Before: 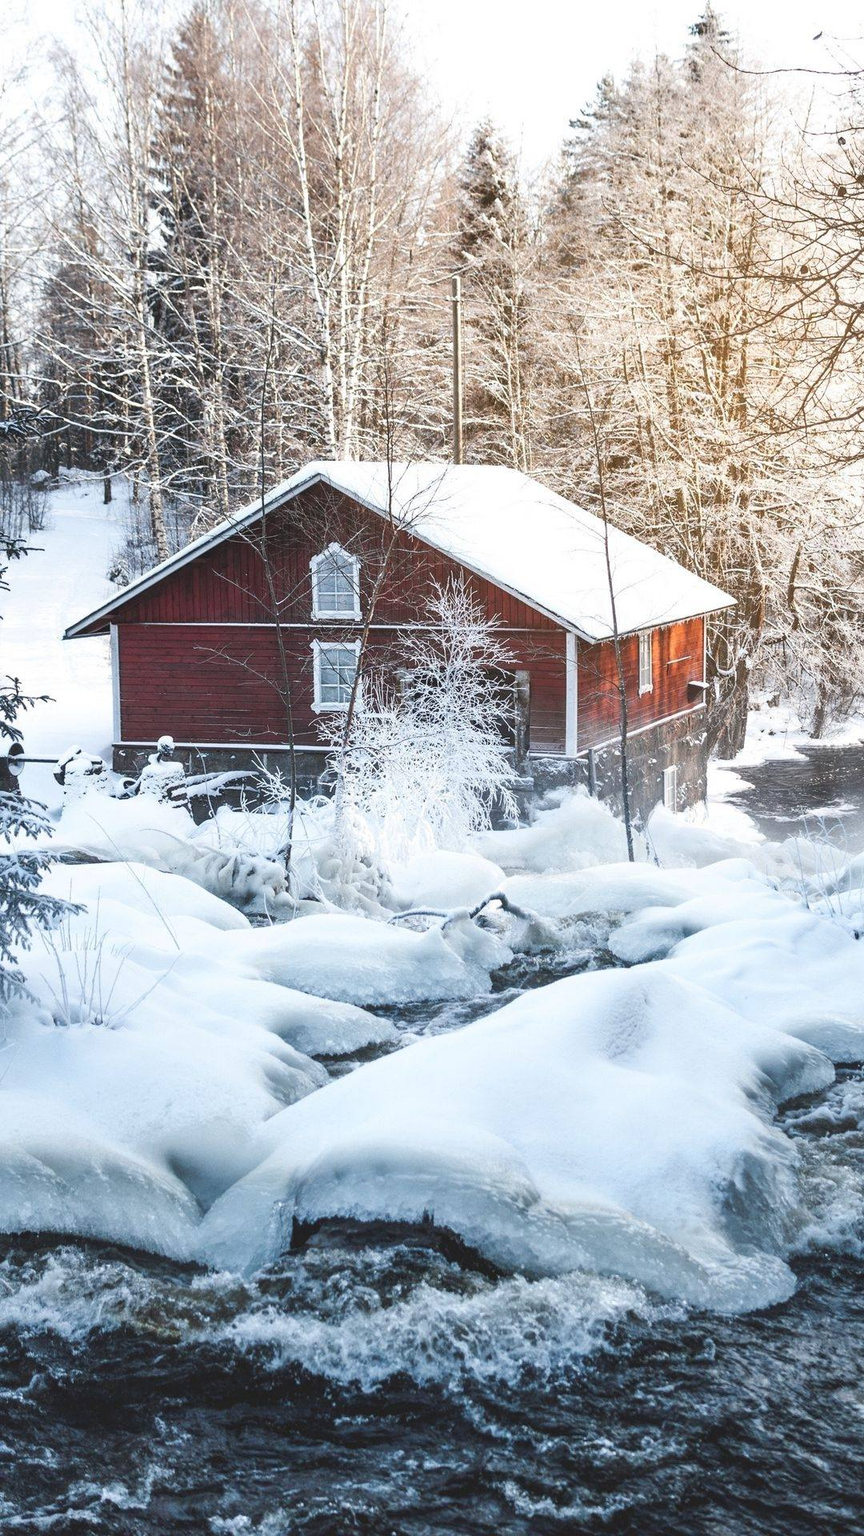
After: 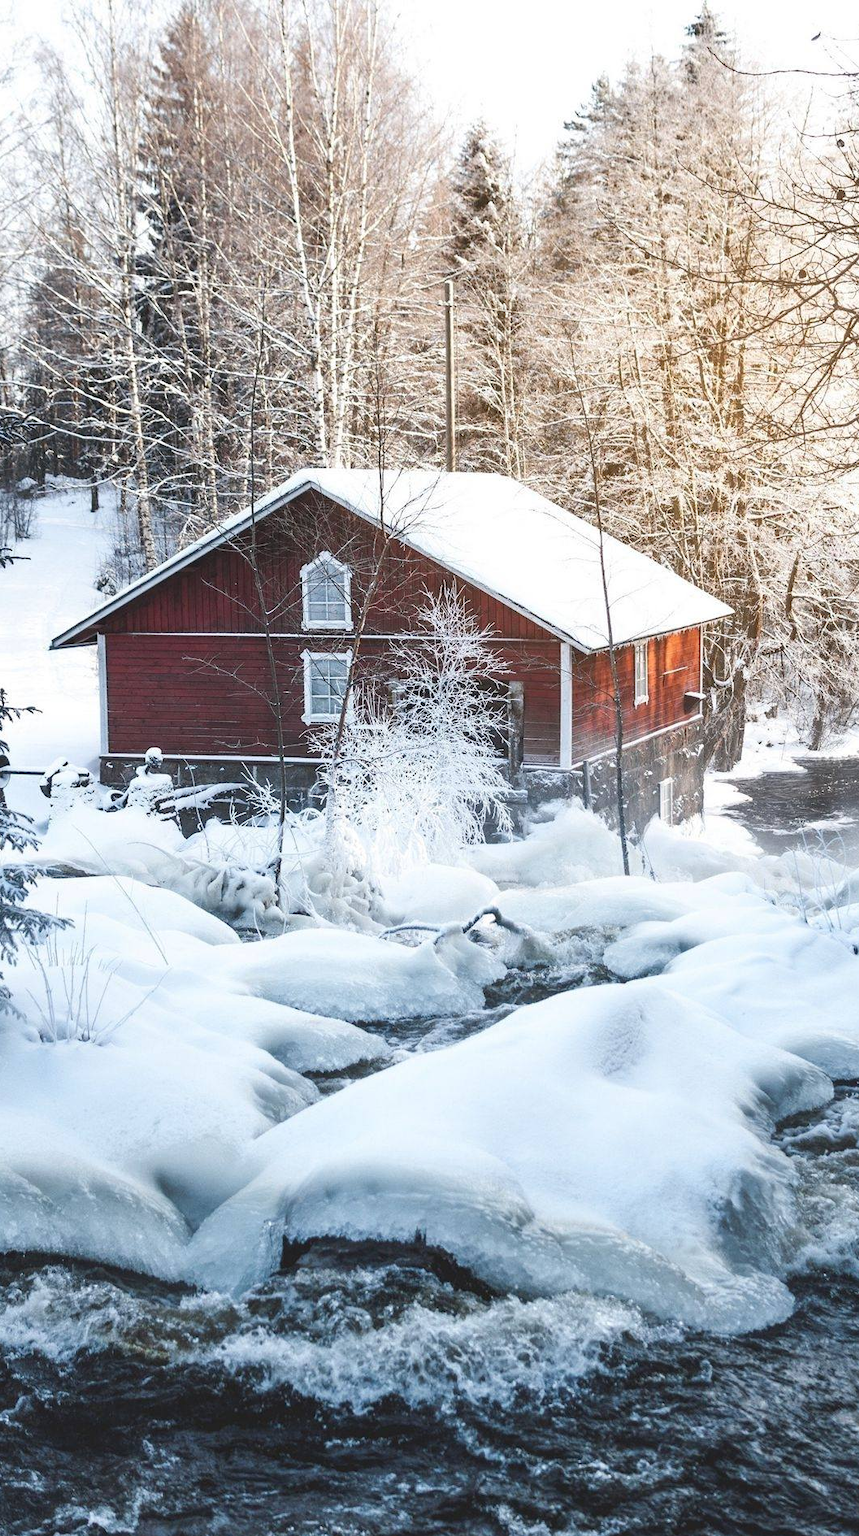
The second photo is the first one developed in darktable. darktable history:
crop: left 1.728%, right 0.267%, bottom 1.556%
